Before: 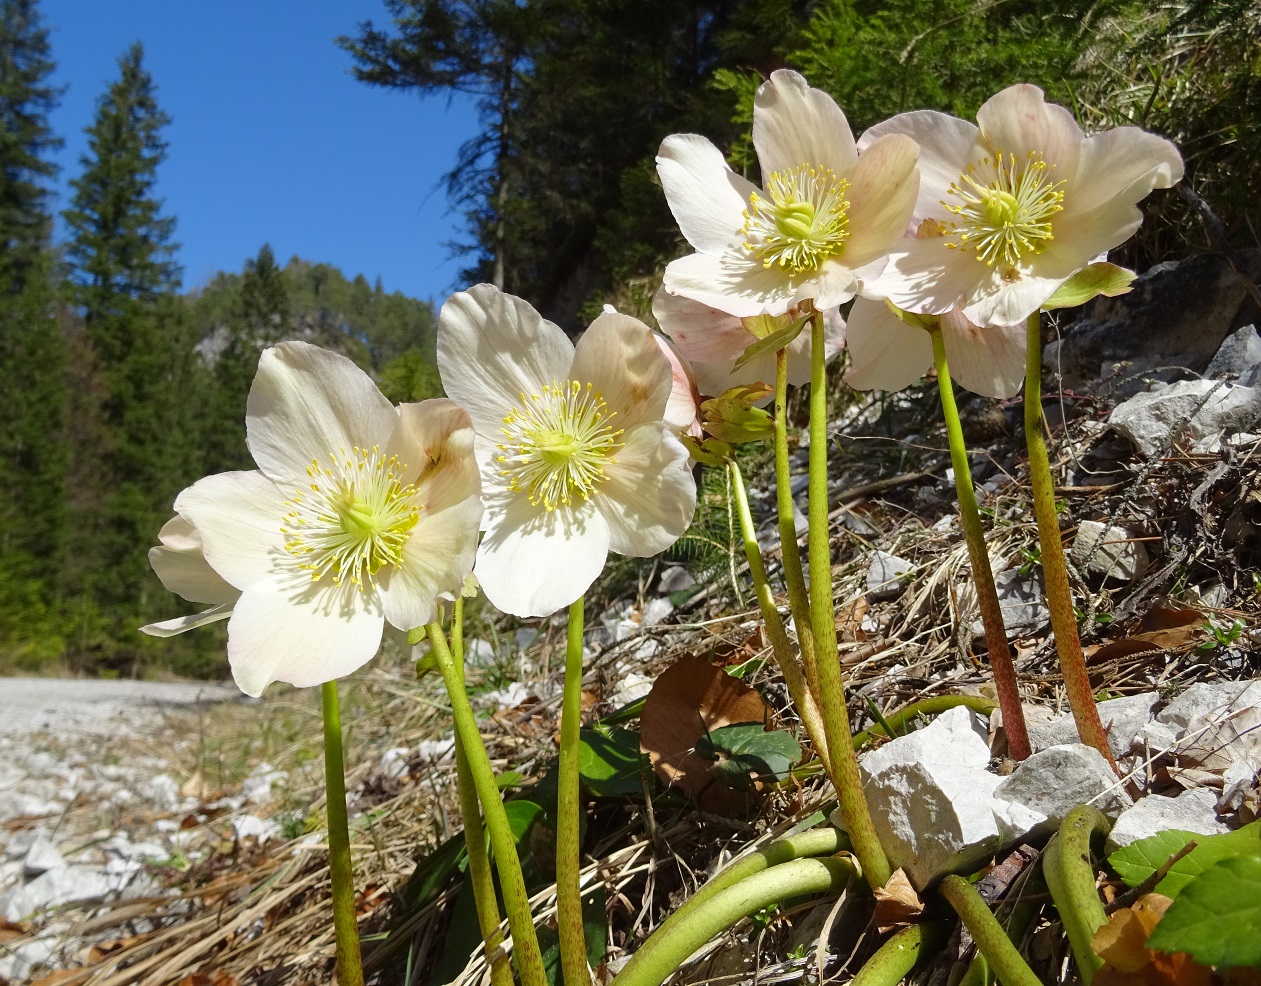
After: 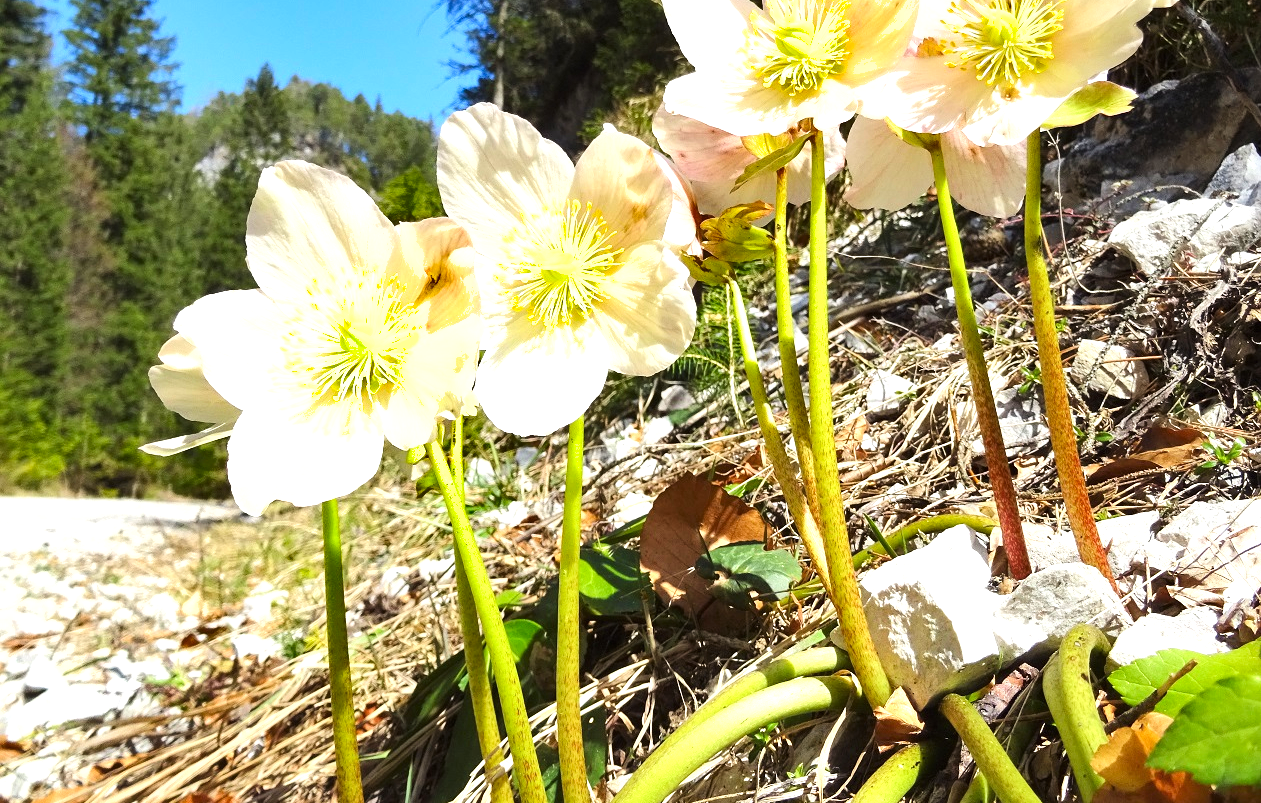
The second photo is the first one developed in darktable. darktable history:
crop and rotate: top 18.507%
tone curve: curves: ch0 [(0, 0) (0.004, 0.001) (0.133, 0.112) (0.325, 0.362) (0.832, 0.893) (1, 1)], color space Lab, linked channels, preserve colors none
shadows and highlights: white point adjustment 0.05, highlights color adjustment 55.9%, soften with gaussian
exposure: black level correction 0, exposure 1.2 EV, compensate exposure bias true, compensate highlight preservation false
